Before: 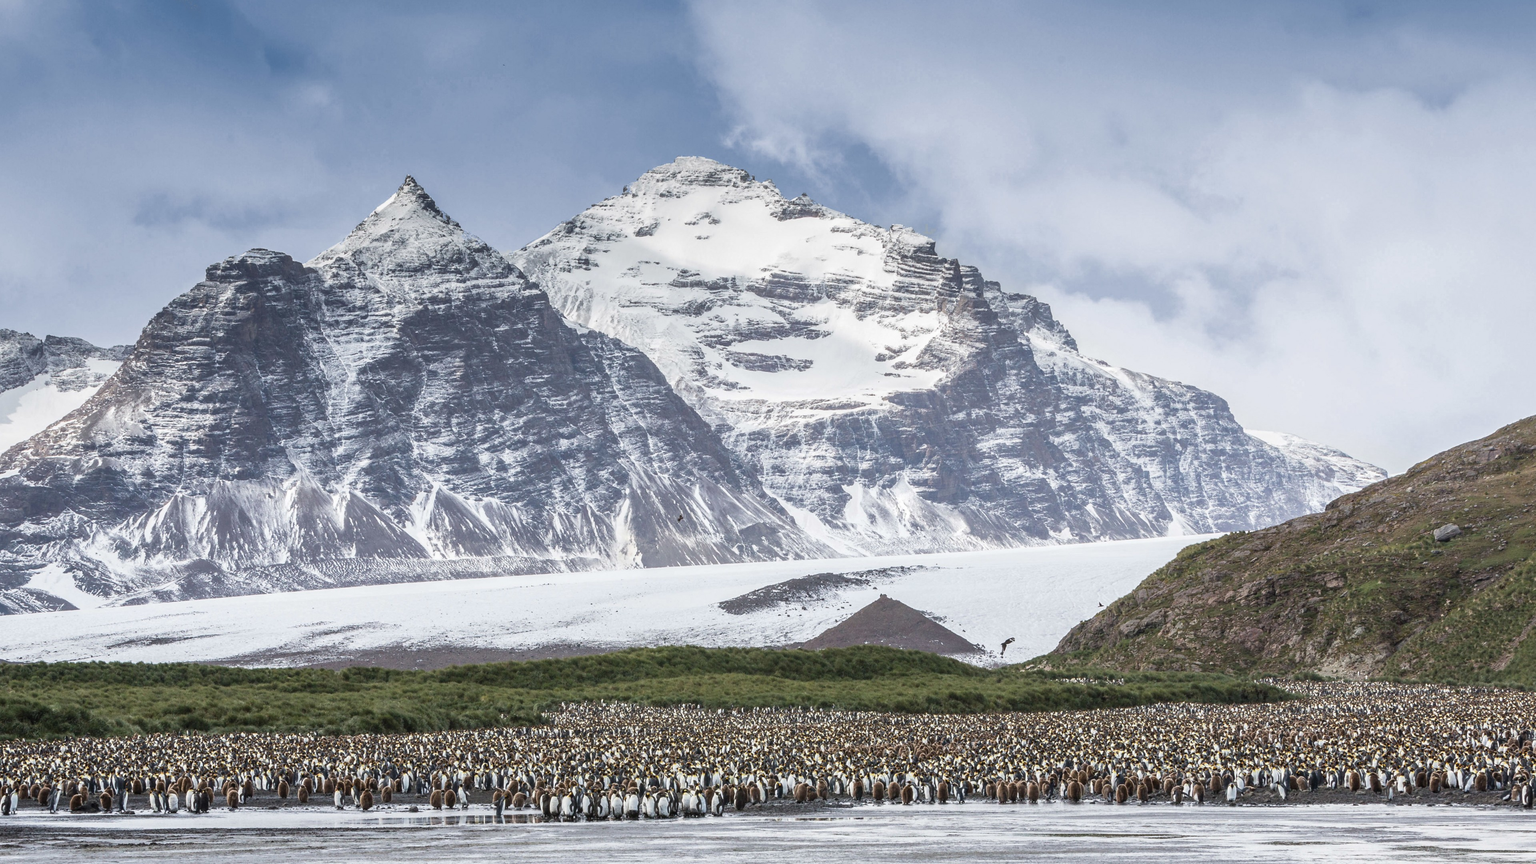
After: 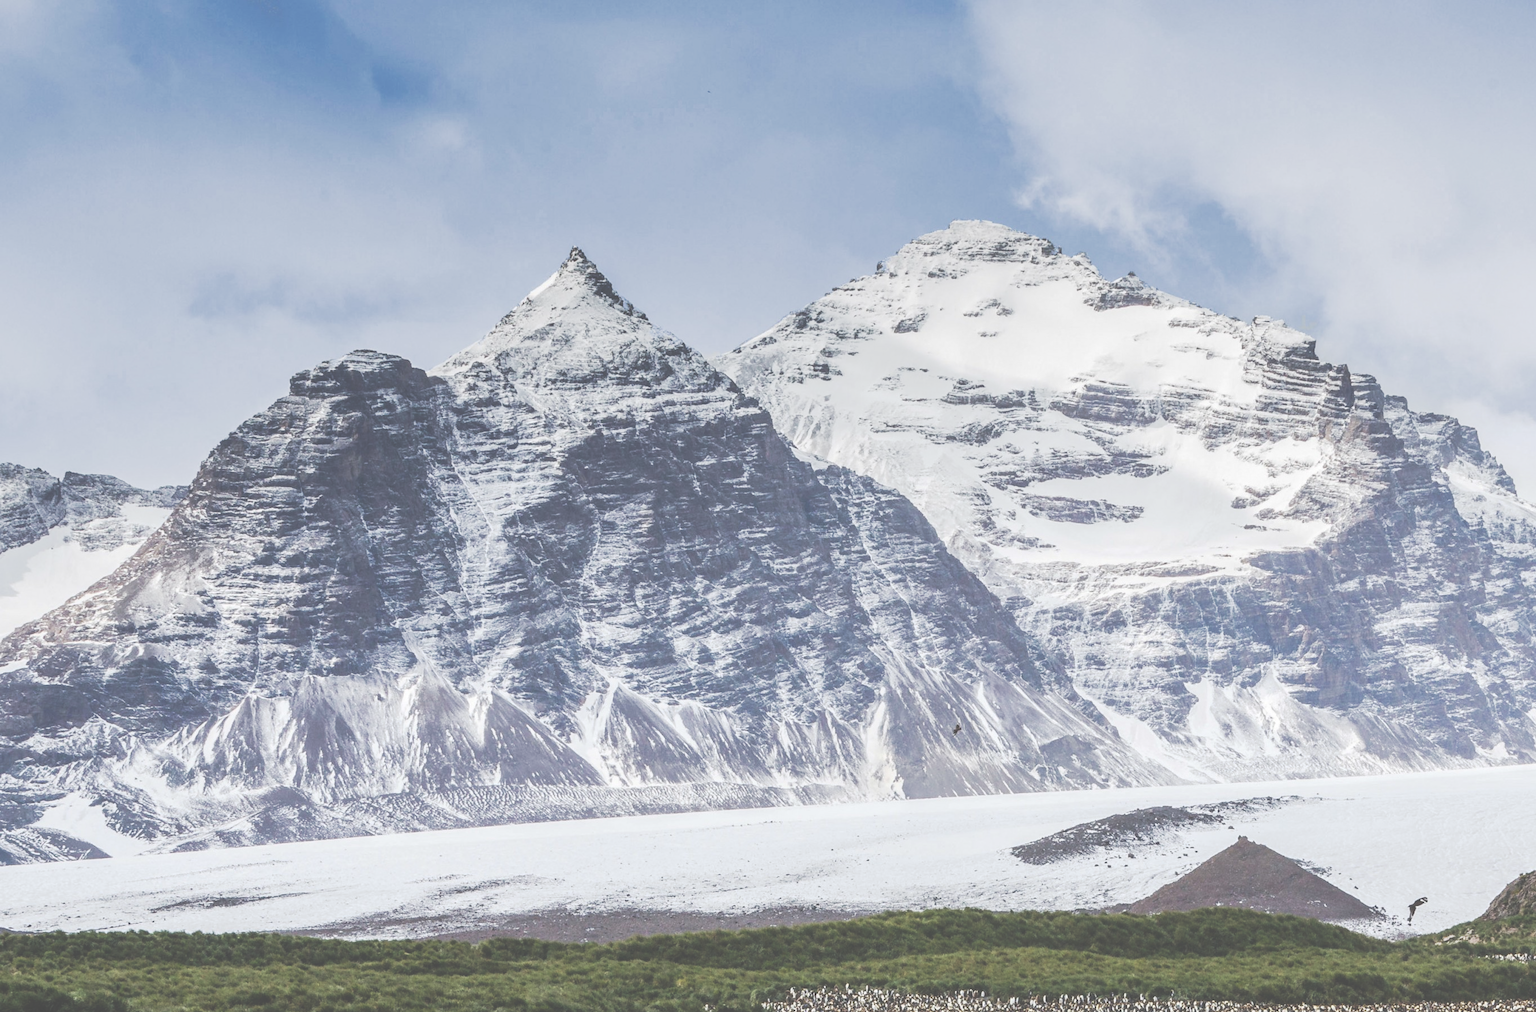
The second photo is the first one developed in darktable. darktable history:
crop: right 28.885%, bottom 16.626%
tone curve: curves: ch0 [(0, 0) (0.003, 0.301) (0.011, 0.302) (0.025, 0.307) (0.044, 0.313) (0.069, 0.316) (0.1, 0.322) (0.136, 0.325) (0.177, 0.341) (0.224, 0.358) (0.277, 0.386) (0.335, 0.429) (0.399, 0.486) (0.468, 0.556) (0.543, 0.644) (0.623, 0.728) (0.709, 0.796) (0.801, 0.854) (0.898, 0.908) (1, 1)], preserve colors none
